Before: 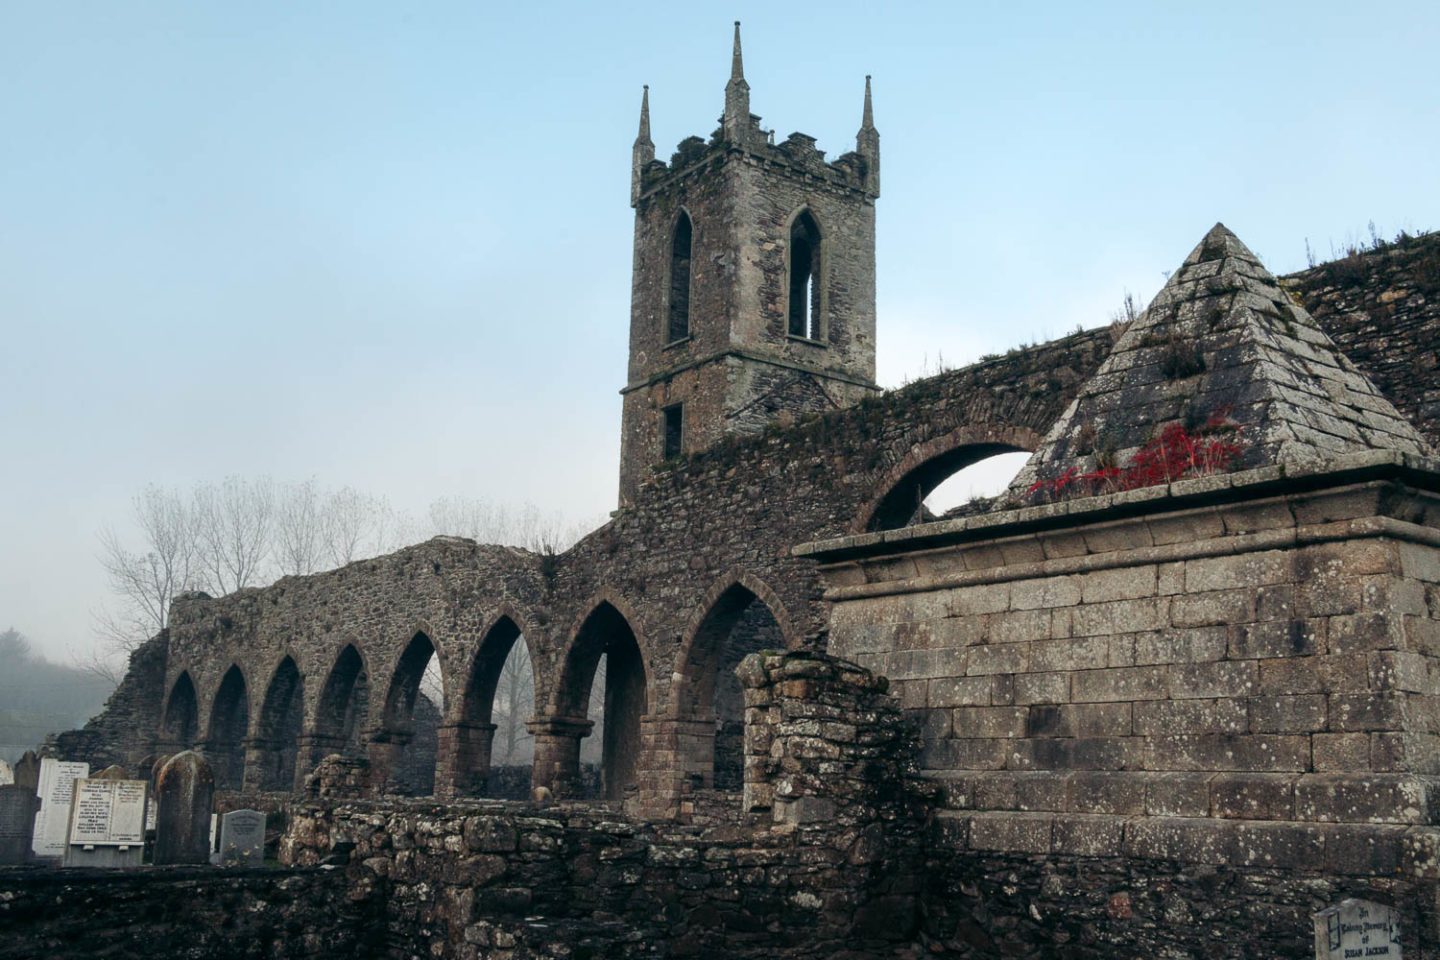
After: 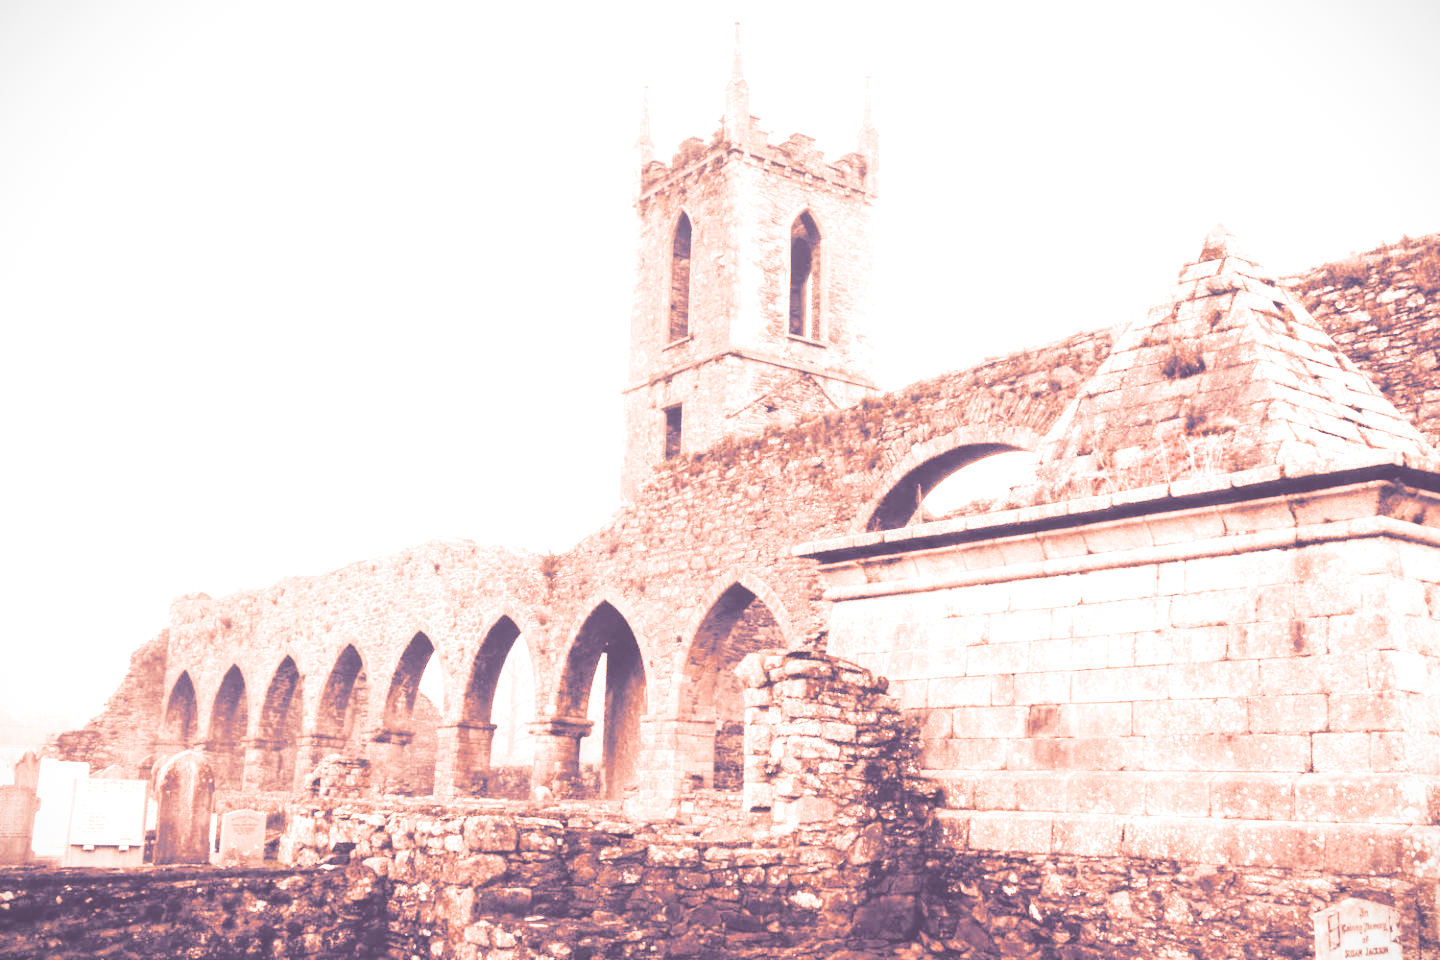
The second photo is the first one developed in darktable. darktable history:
vibrance: vibrance 60%
contrast equalizer: y [[0.5 ×4, 0.467, 0.376], [0.5 ×6], [0.5 ×6], [0 ×6], [0 ×6]]
global tonemap: drago (0.7, 100)
white balance: red 1.982, blue 1.299
vignetting: fall-off start 100%, fall-off radius 71%, brightness -0.434, saturation -0.2, width/height ratio 1.178, dithering 8-bit output, unbound false
local contrast: mode bilateral grid, contrast 100, coarseness 100, detail 94%, midtone range 0.2
contrast brightness saturation: contrast 0.25, saturation -0.31
tone curve: curves: ch0 [(0, 0.211) (0.15, 0.25) (1, 0.953)], color space Lab, independent channels, preserve colors none
base curve: curves: ch0 [(0, 0.02) (0.083, 0.036) (1, 1)], preserve colors none
exposure: black level correction -0.005, exposure 1 EV, compensate highlight preservation false
color correction: highlights a* 40, highlights b* 40, saturation 0.69
split-toning: shadows › hue 266.4°, shadows › saturation 0.4, highlights › hue 61.2°, highlights › saturation 0.3, compress 0%
